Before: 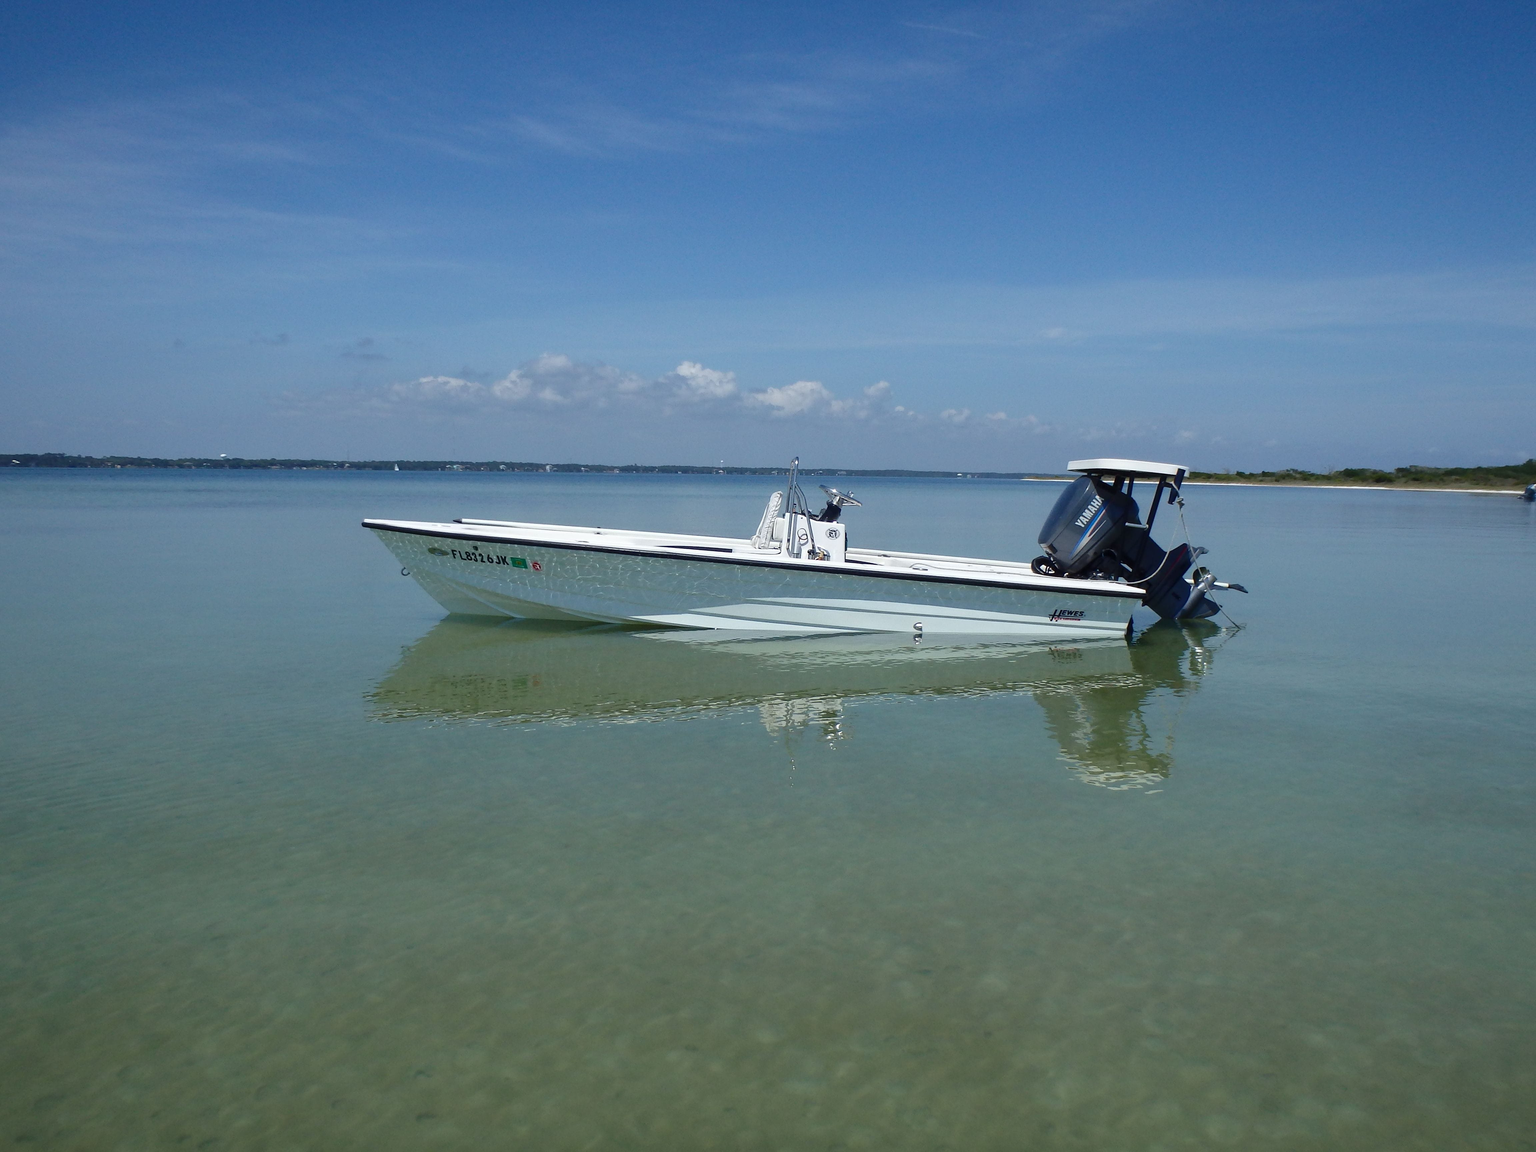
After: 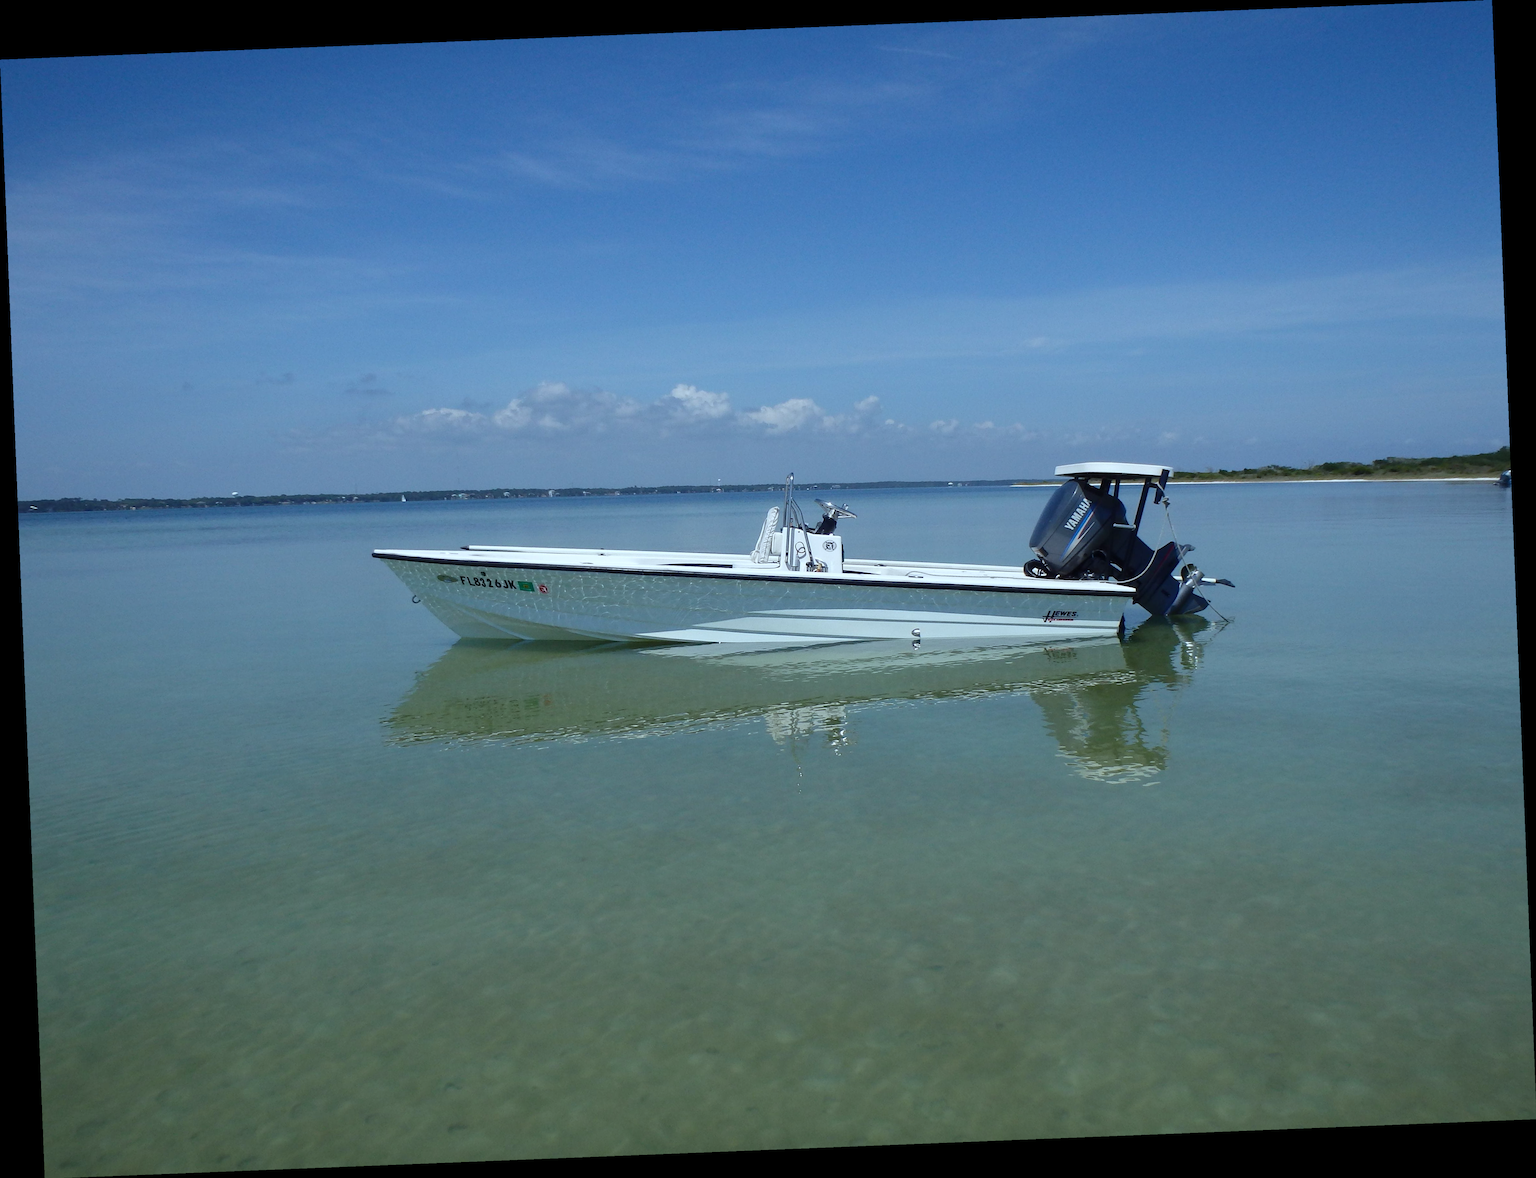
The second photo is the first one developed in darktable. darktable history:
white balance: red 0.925, blue 1.046
rotate and perspective: rotation -2.29°, automatic cropping off
